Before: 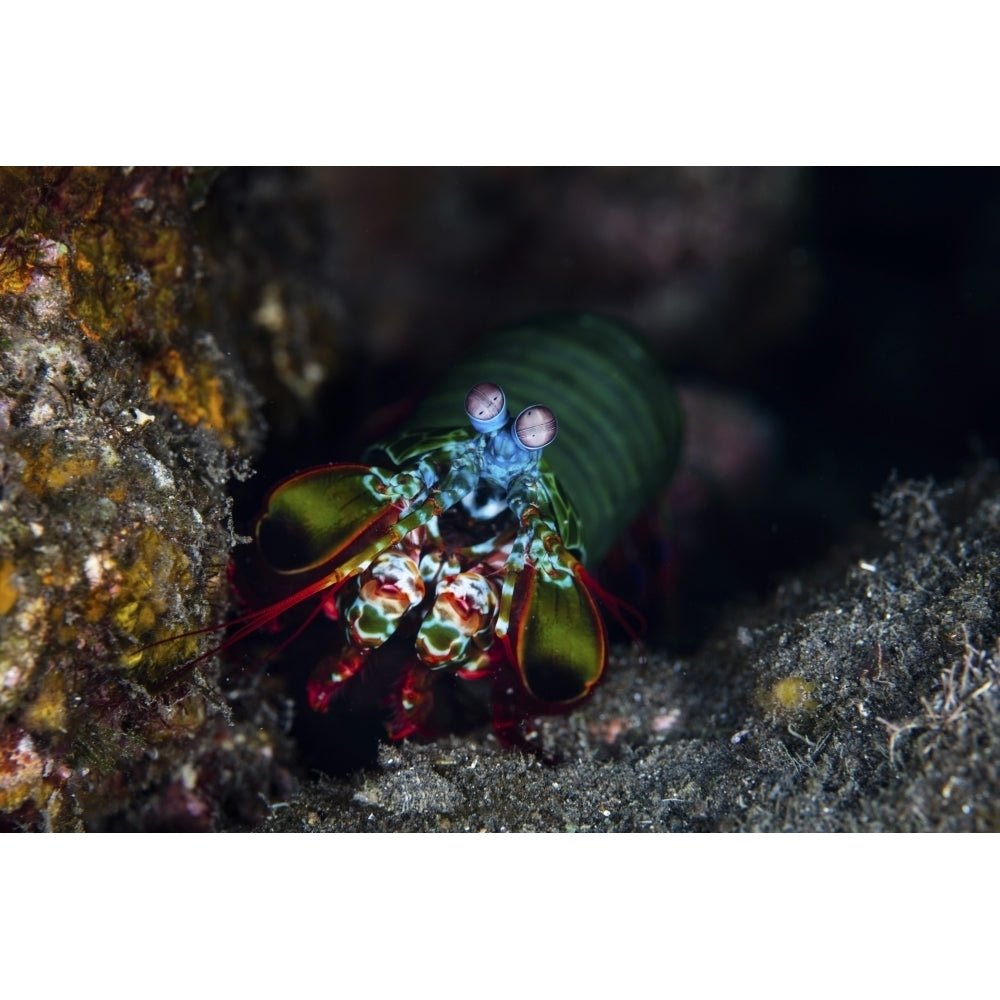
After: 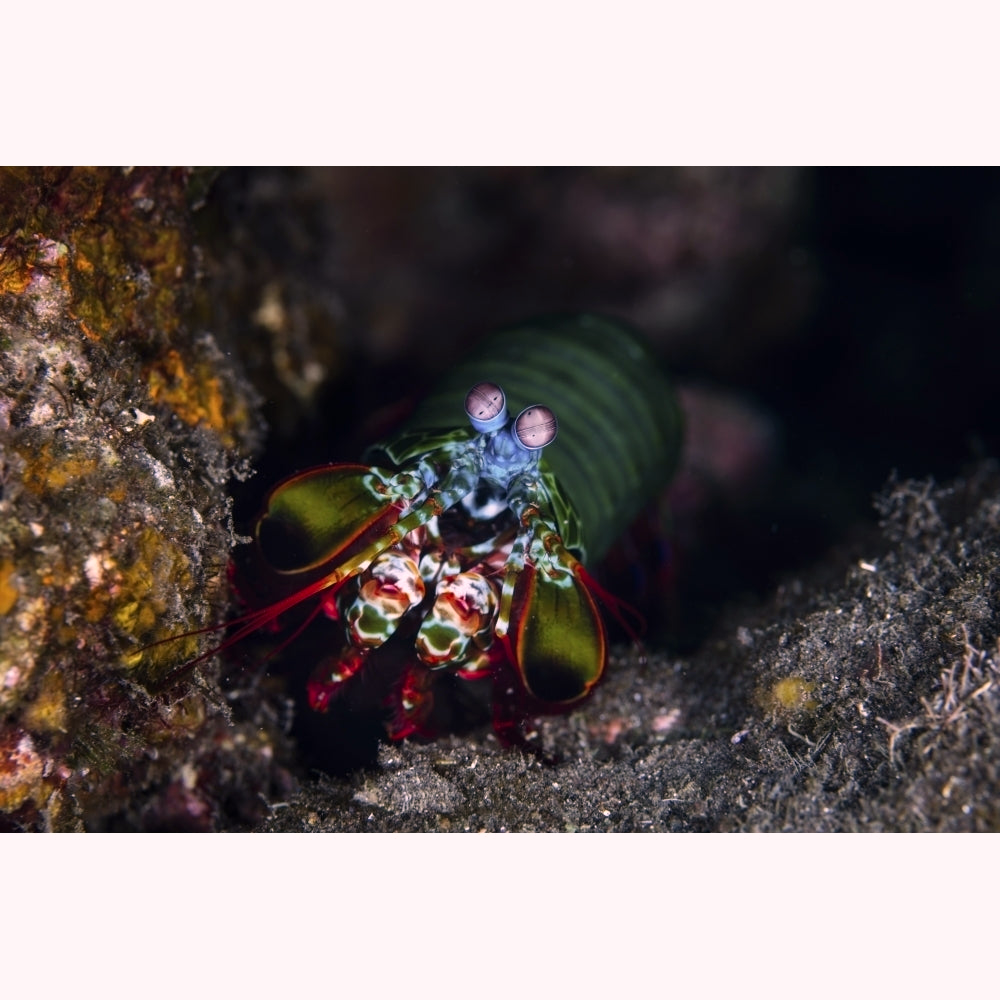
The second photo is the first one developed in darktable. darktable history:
color correction: highlights a* 14.54, highlights b* 4.7
